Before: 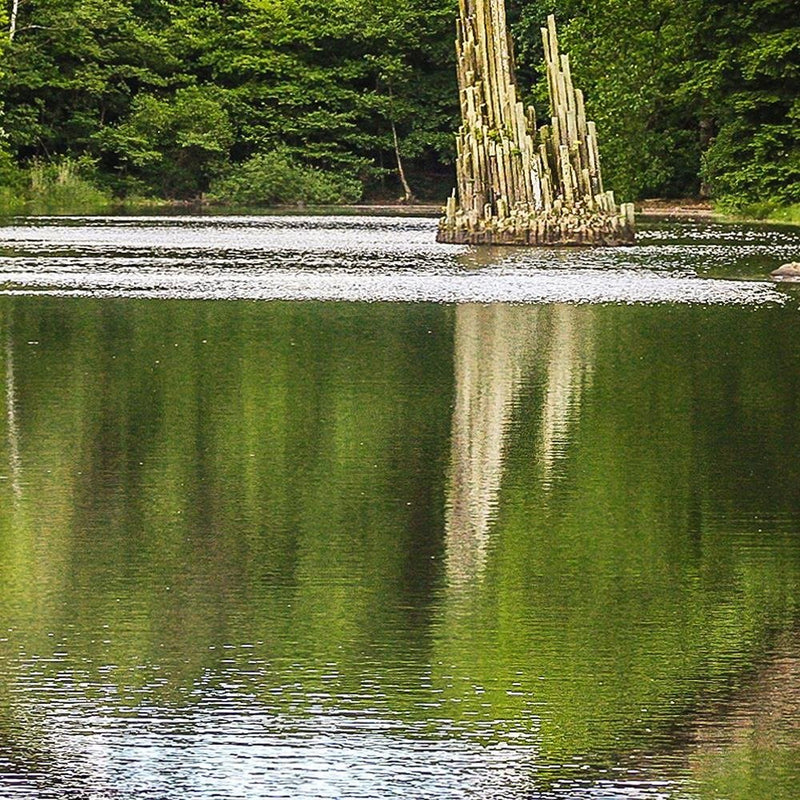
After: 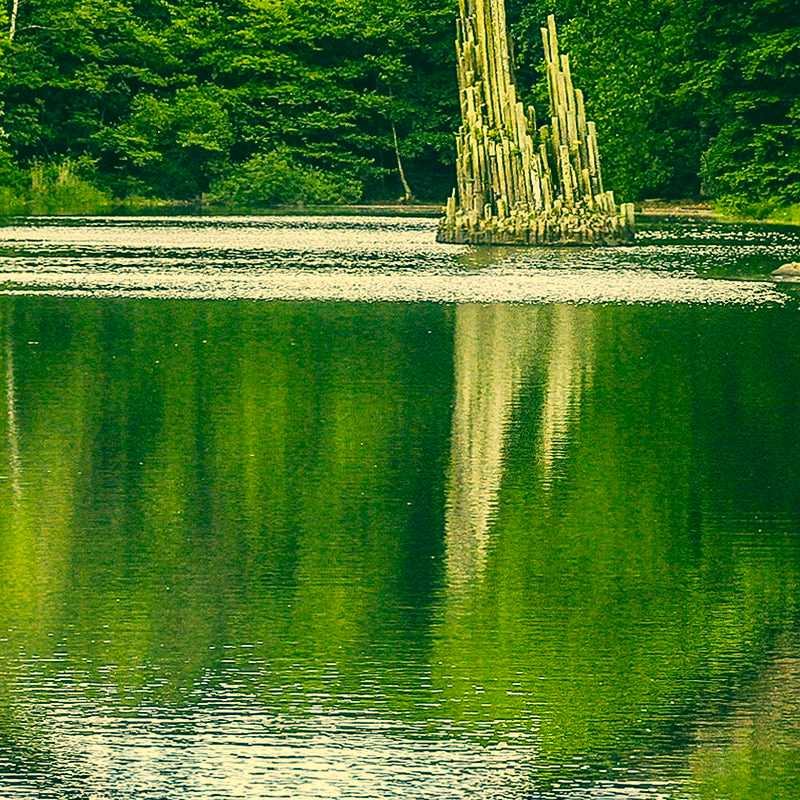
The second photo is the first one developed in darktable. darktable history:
color correction: highlights a* 1.83, highlights b* 34.02, shadows a* -36.68, shadows b* -5.48
